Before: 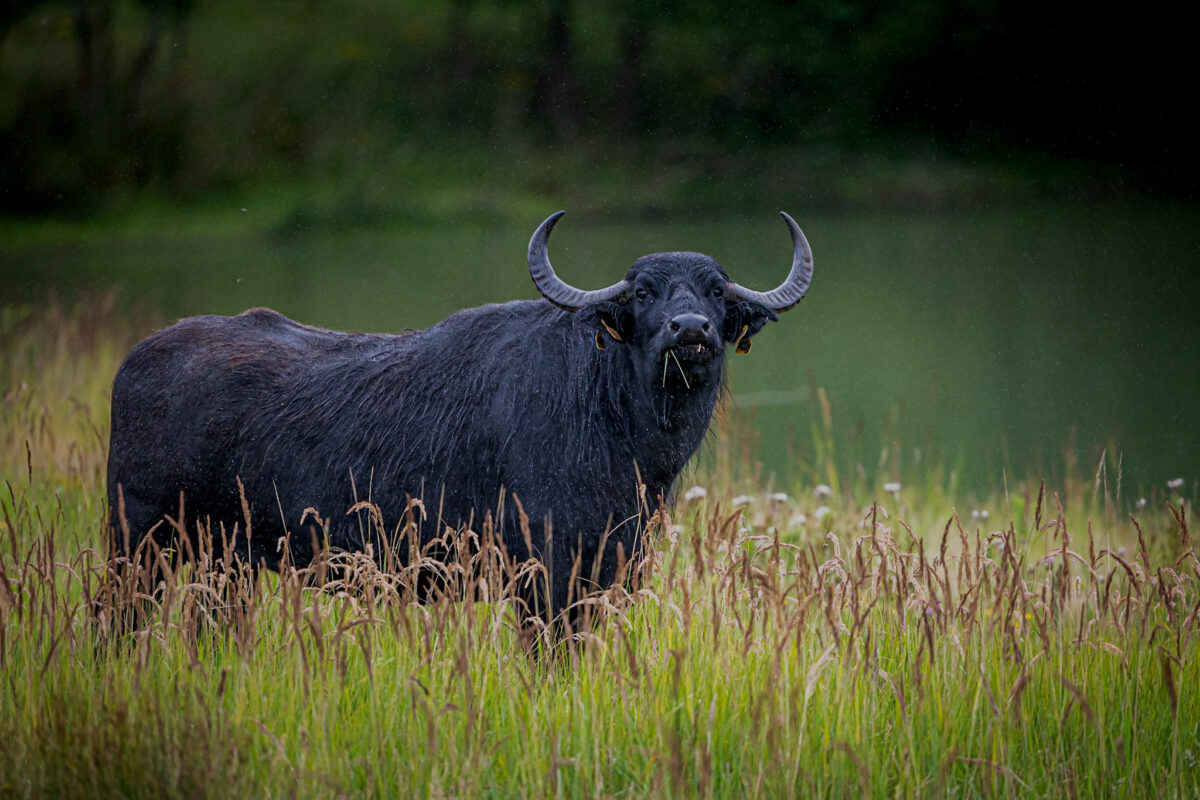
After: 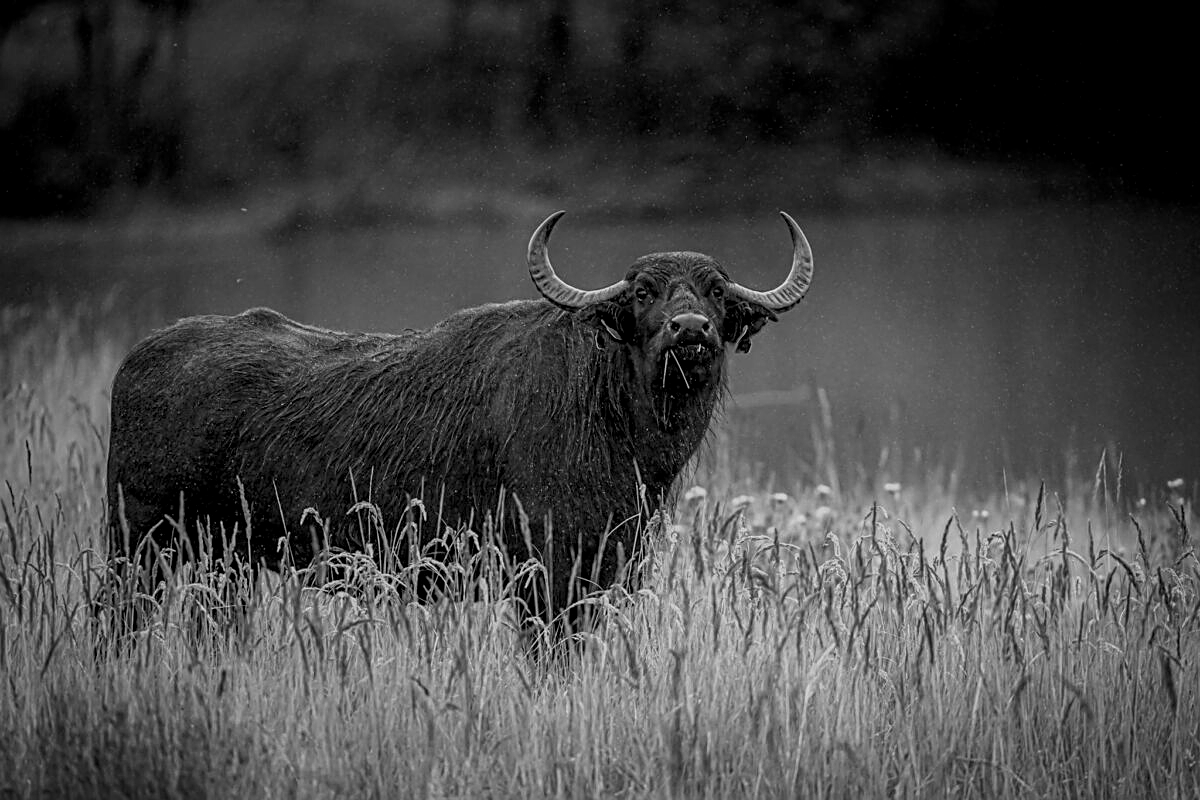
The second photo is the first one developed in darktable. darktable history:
monochrome: on, module defaults
sharpen: on, module defaults
local contrast: on, module defaults
color correction: highlights a* -2.24, highlights b* -18.1
